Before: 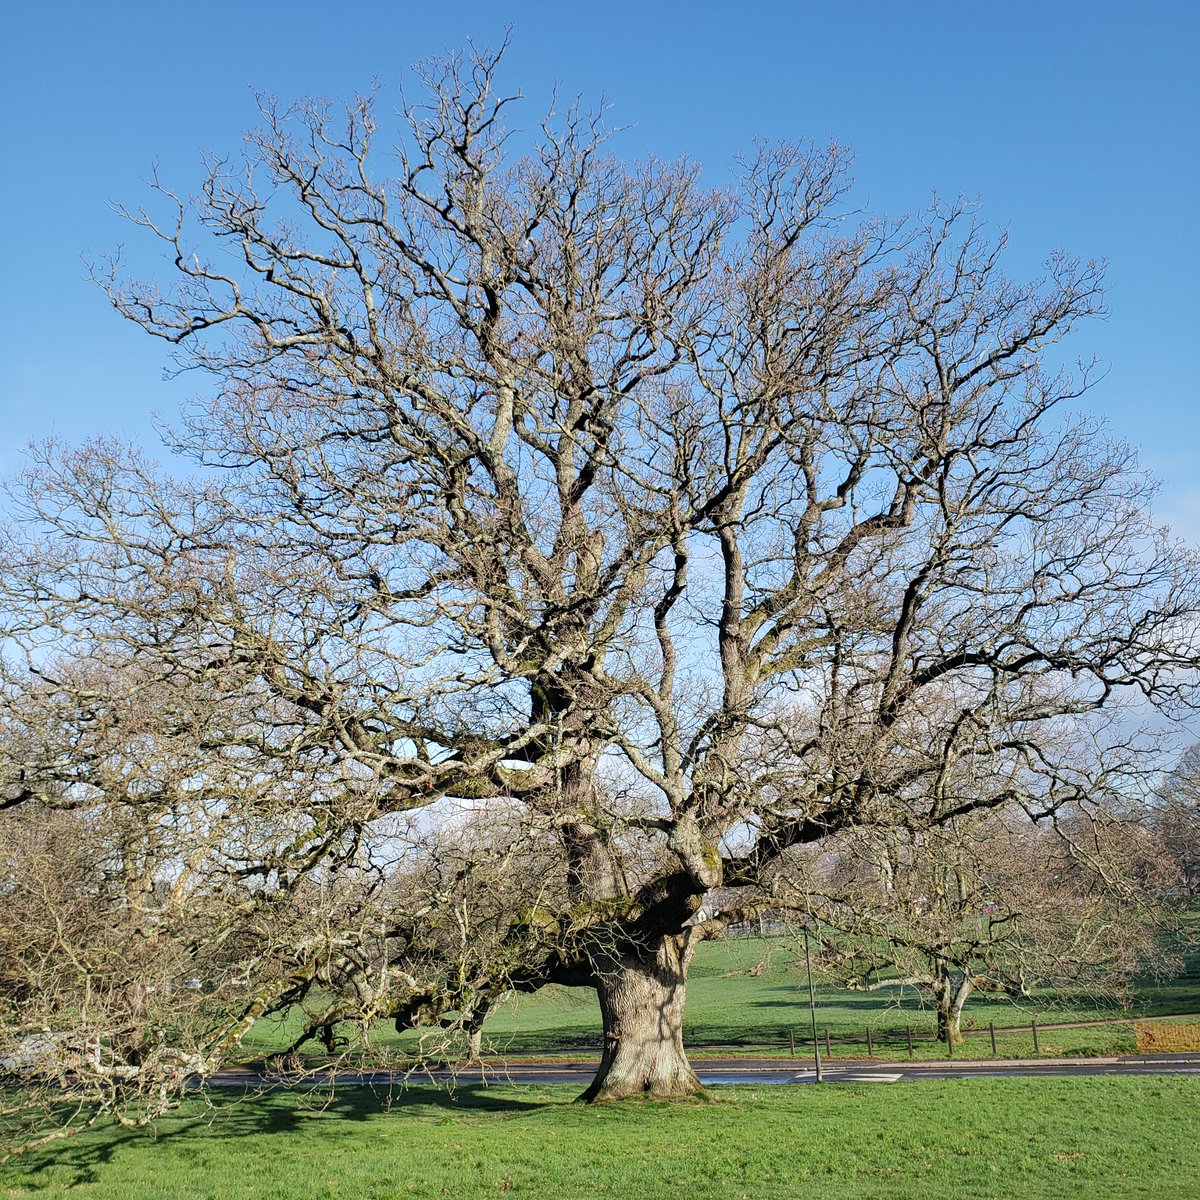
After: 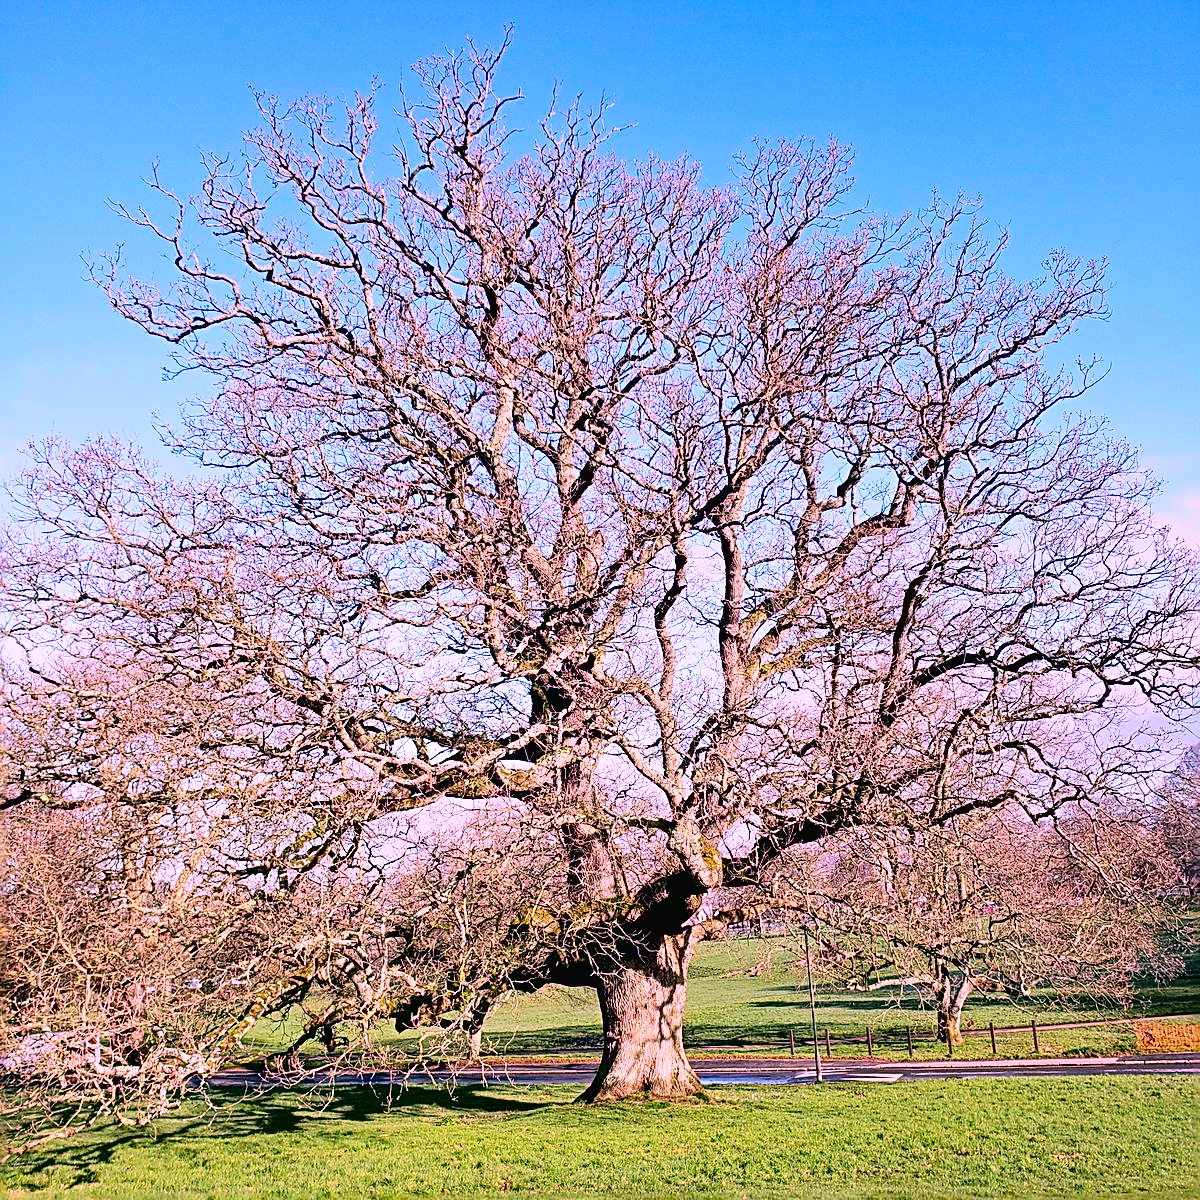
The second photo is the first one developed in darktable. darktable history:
tone curve: curves: ch0 [(0, 0.016) (0.11, 0.039) (0.259, 0.235) (0.383, 0.437) (0.499, 0.597) (0.733, 0.867) (0.843, 0.948) (1, 1)], color space Lab, independent channels, preserve colors none
sharpen: radius 2.531, amount 0.628
haze removal: compatibility mode true, adaptive false
color correction: highlights a* 19.29, highlights b* -11.72, saturation 1.68
